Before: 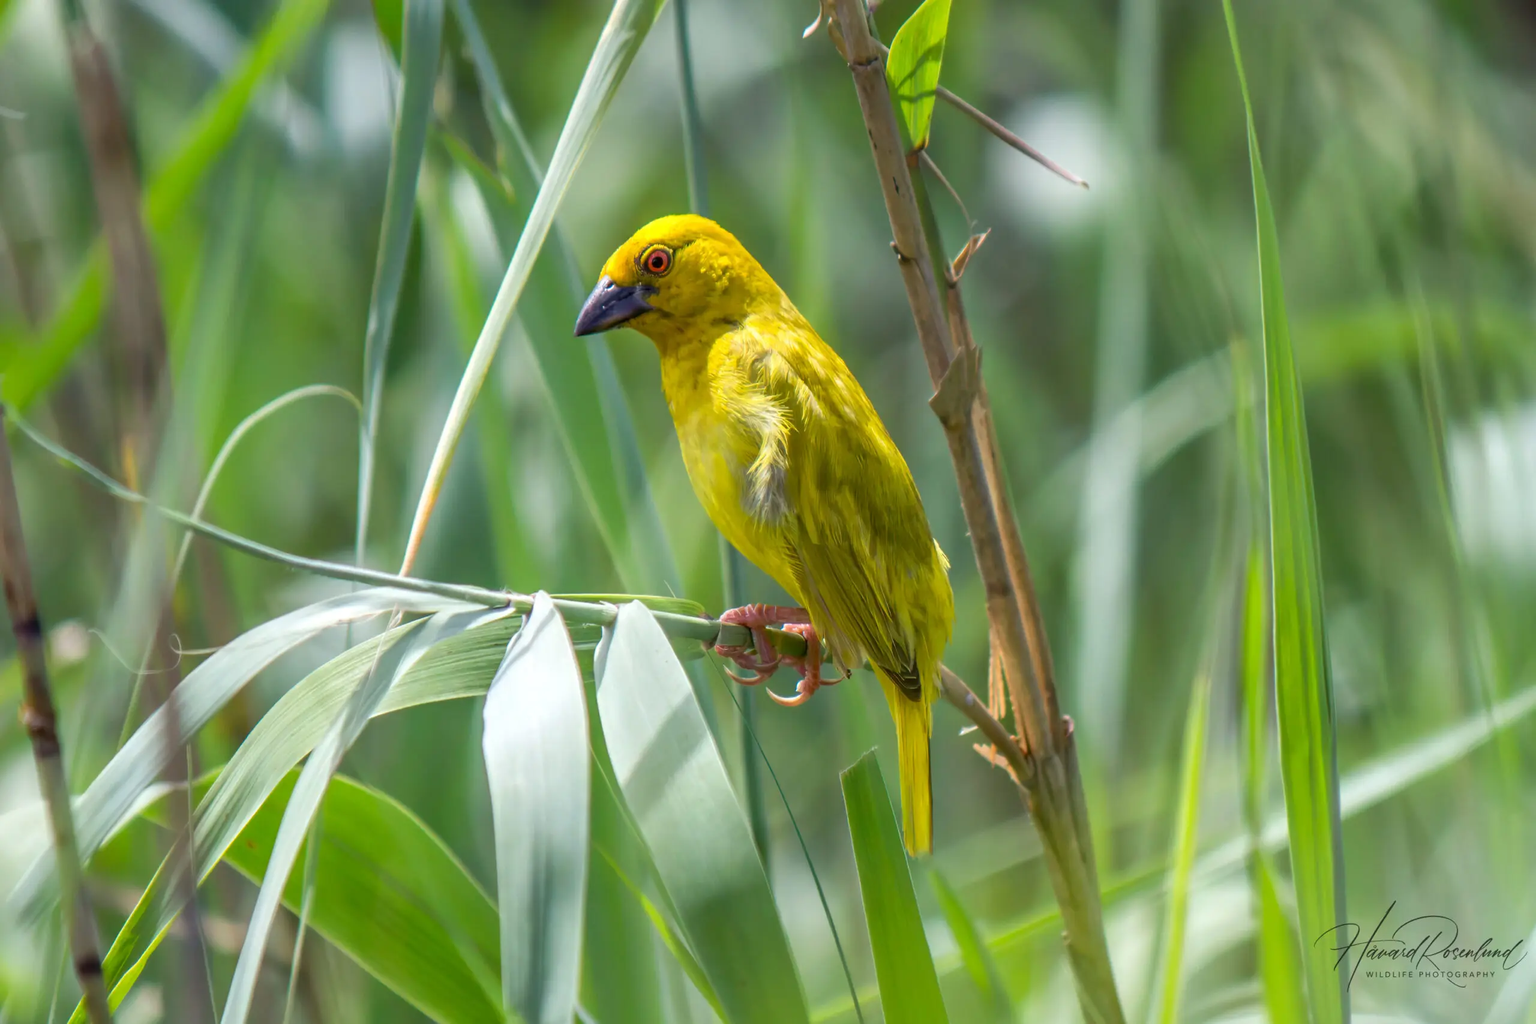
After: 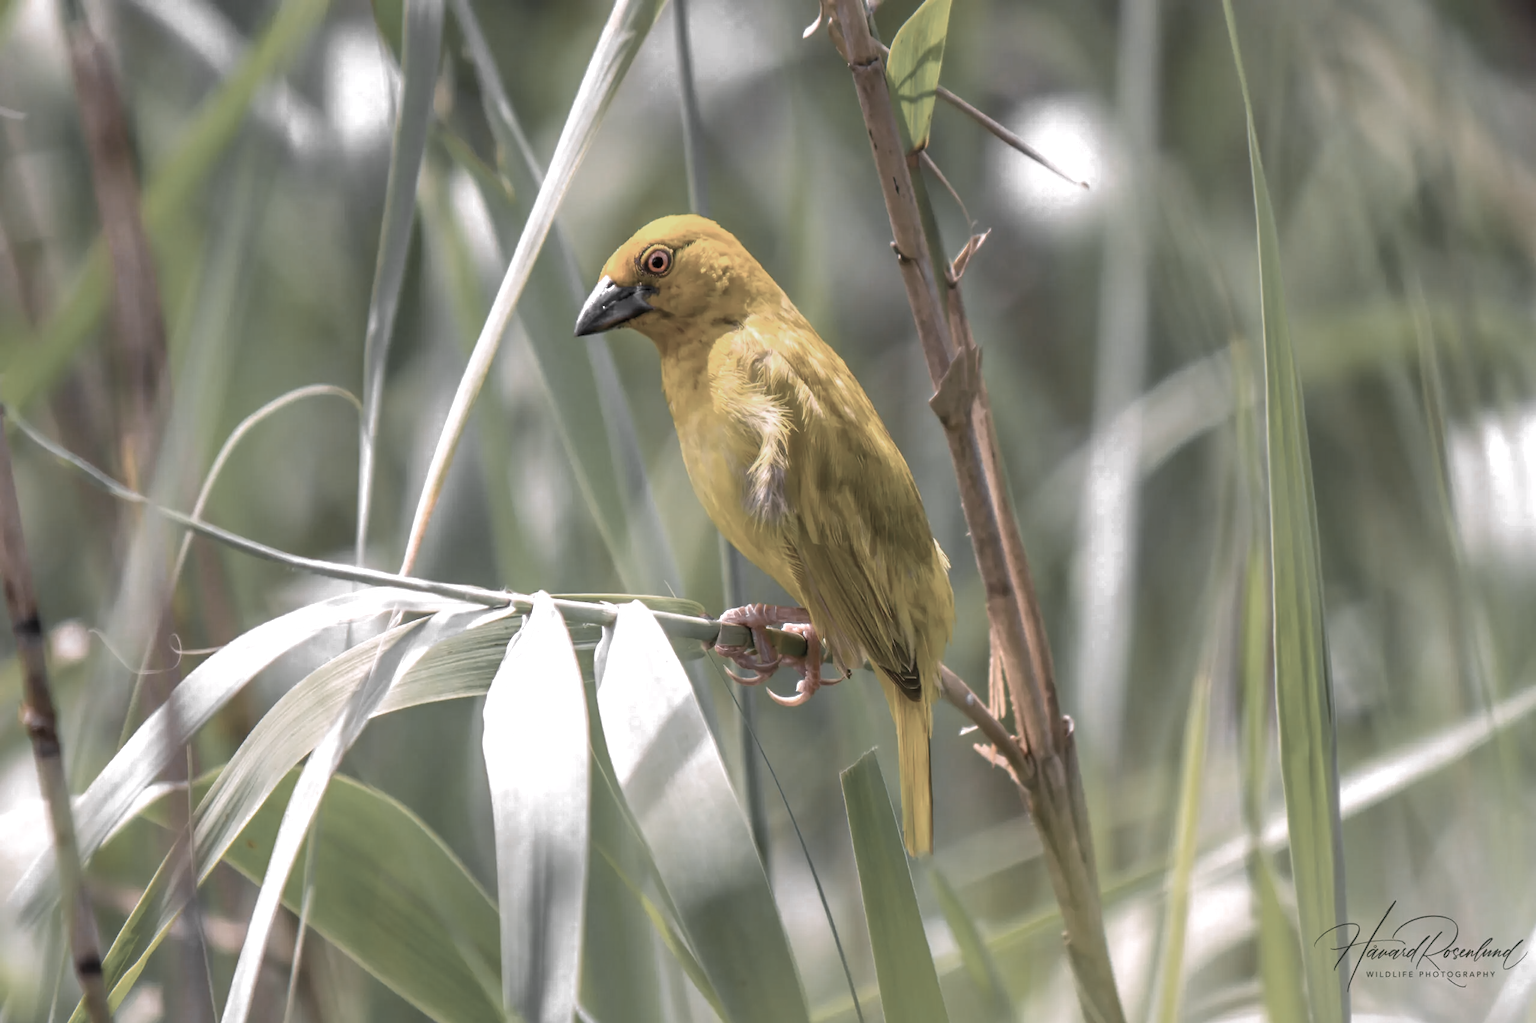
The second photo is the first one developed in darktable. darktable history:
tone equalizer: -7 EV 0.13 EV, smoothing diameter 25%, edges refinement/feathering 10, preserve details guided filter
color zones: curves: ch0 [(0, 0.613) (0.01, 0.613) (0.245, 0.448) (0.498, 0.529) (0.642, 0.665) (0.879, 0.777) (0.99, 0.613)]; ch1 [(0, 0.035) (0.121, 0.189) (0.259, 0.197) (0.415, 0.061) (0.589, 0.022) (0.732, 0.022) (0.857, 0.026) (0.991, 0.053)]
white balance: red 1.188, blue 1.11
velvia: on, module defaults
